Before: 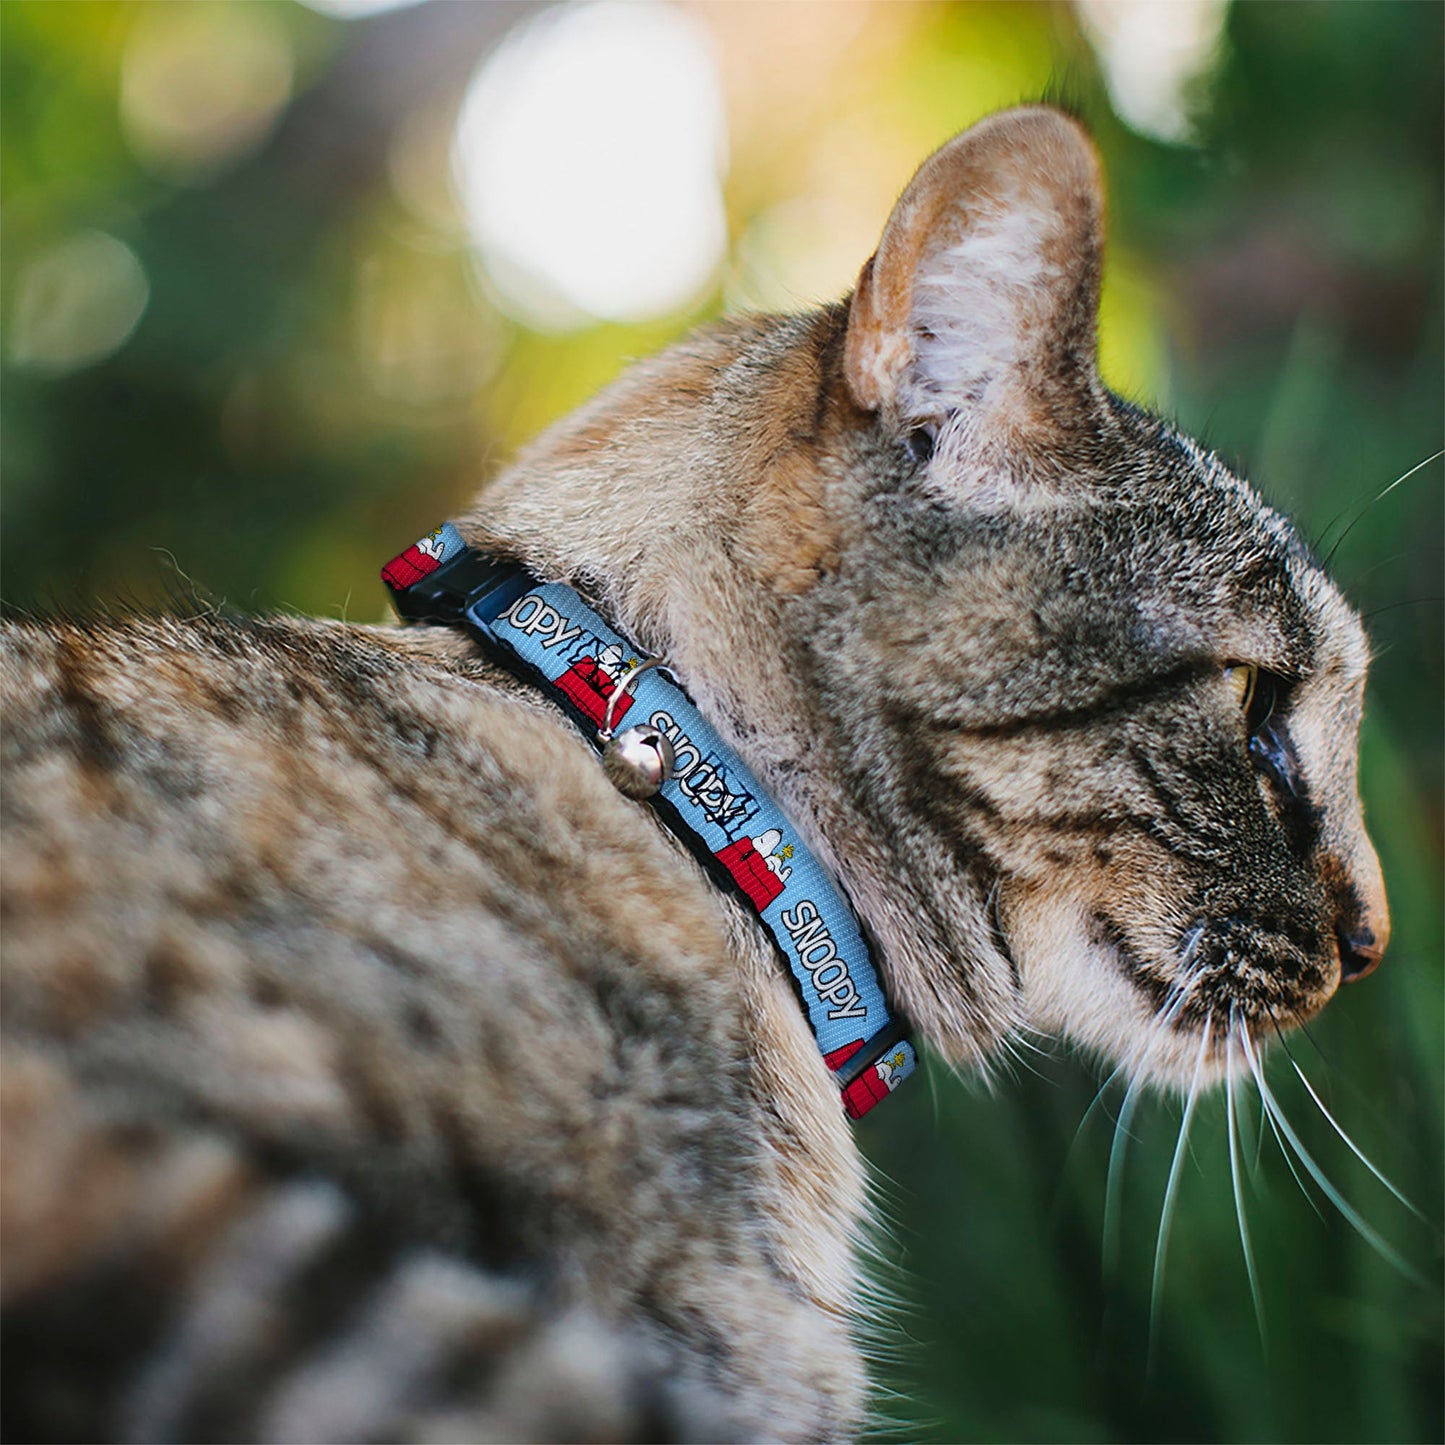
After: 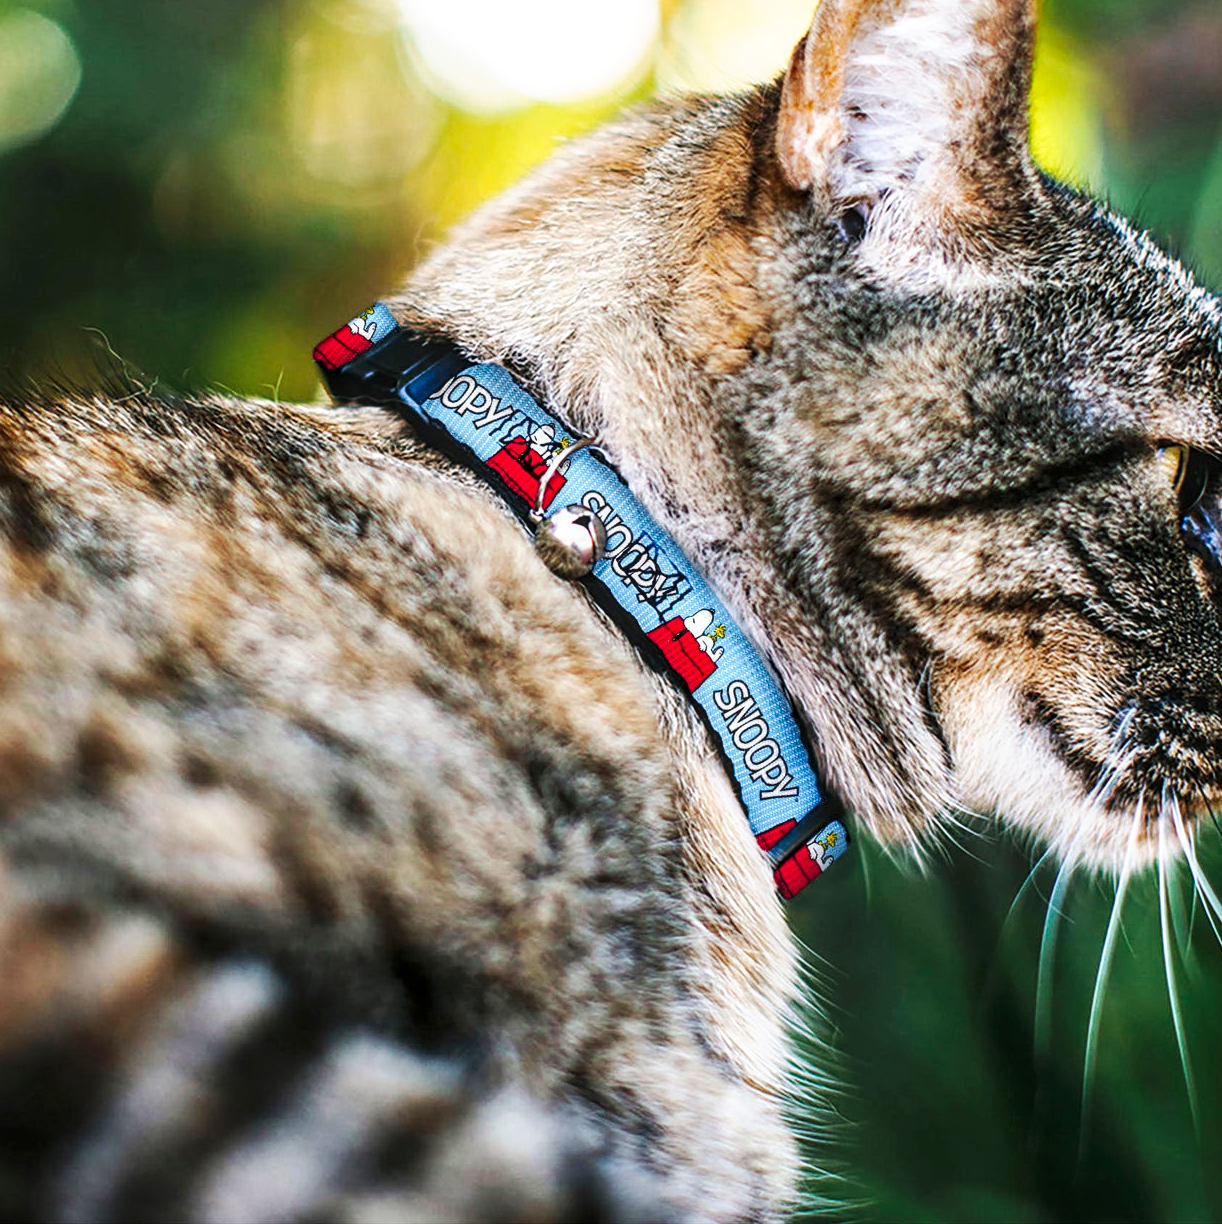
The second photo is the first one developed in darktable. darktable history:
tone curve: curves: ch0 [(0, 0) (0.003, 0.003) (0.011, 0.009) (0.025, 0.022) (0.044, 0.037) (0.069, 0.051) (0.1, 0.079) (0.136, 0.114) (0.177, 0.152) (0.224, 0.212) (0.277, 0.281) (0.335, 0.358) (0.399, 0.459) (0.468, 0.573) (0.543, 0.684) (0.623, 0.779) (0.709, 0.866) (0.801, 0.949) (0.898, 0.98) (1, 1)], preserve colors none
local contrast: detail 130%
crop and rotate: left 4.755%, top 15.244%, right 10.668%
